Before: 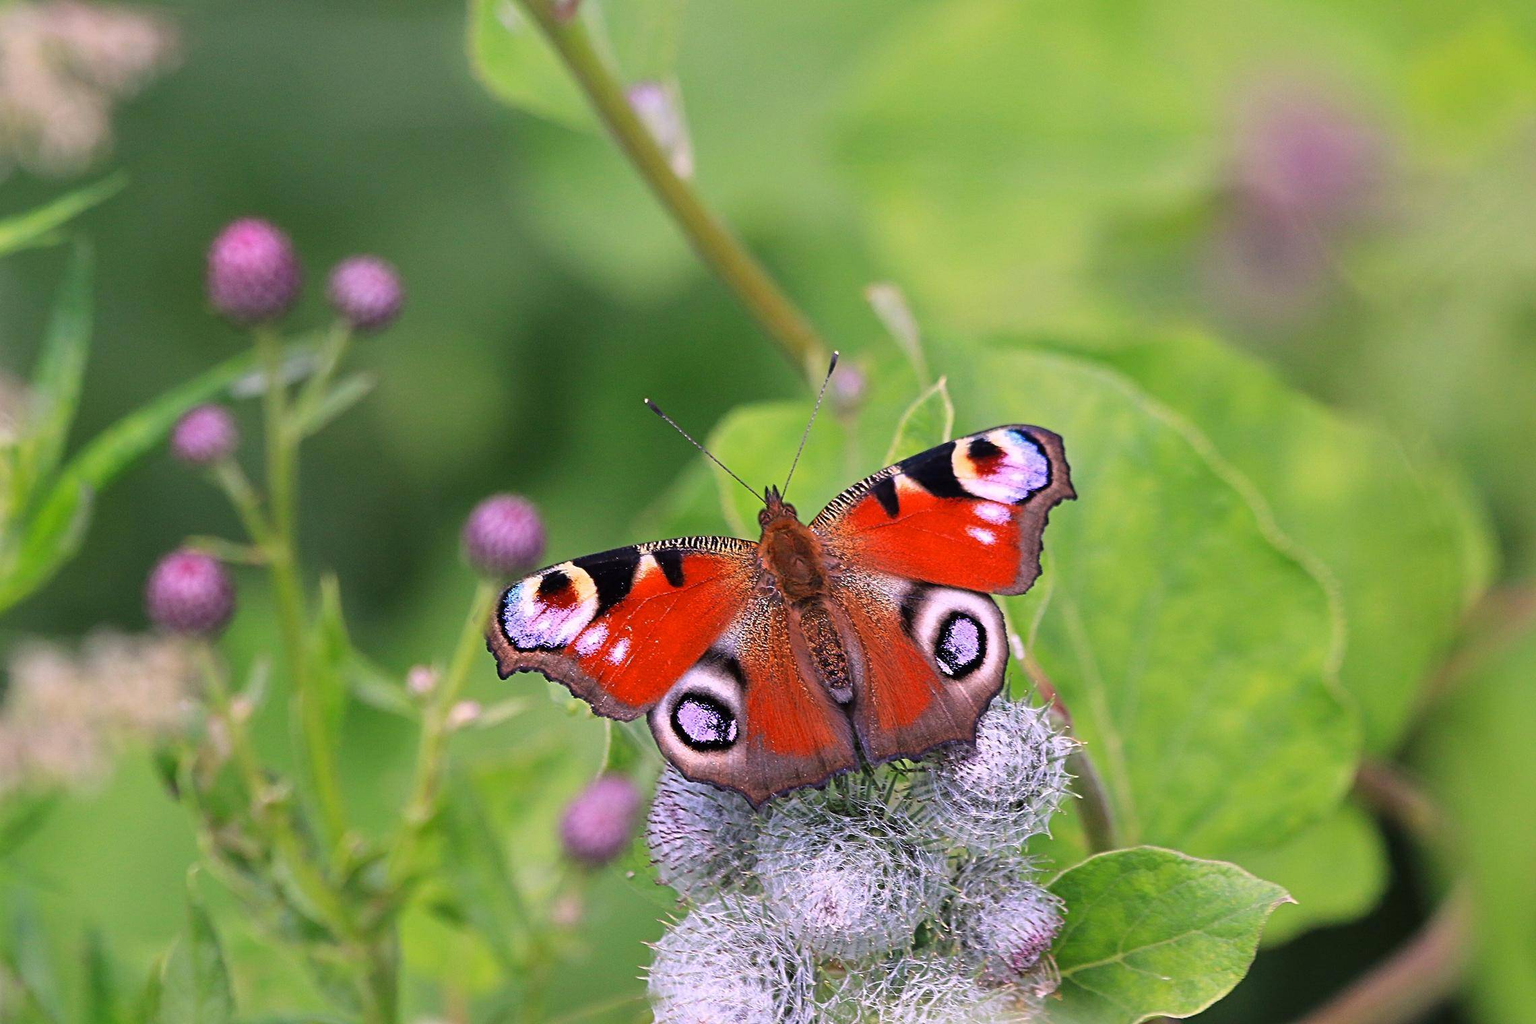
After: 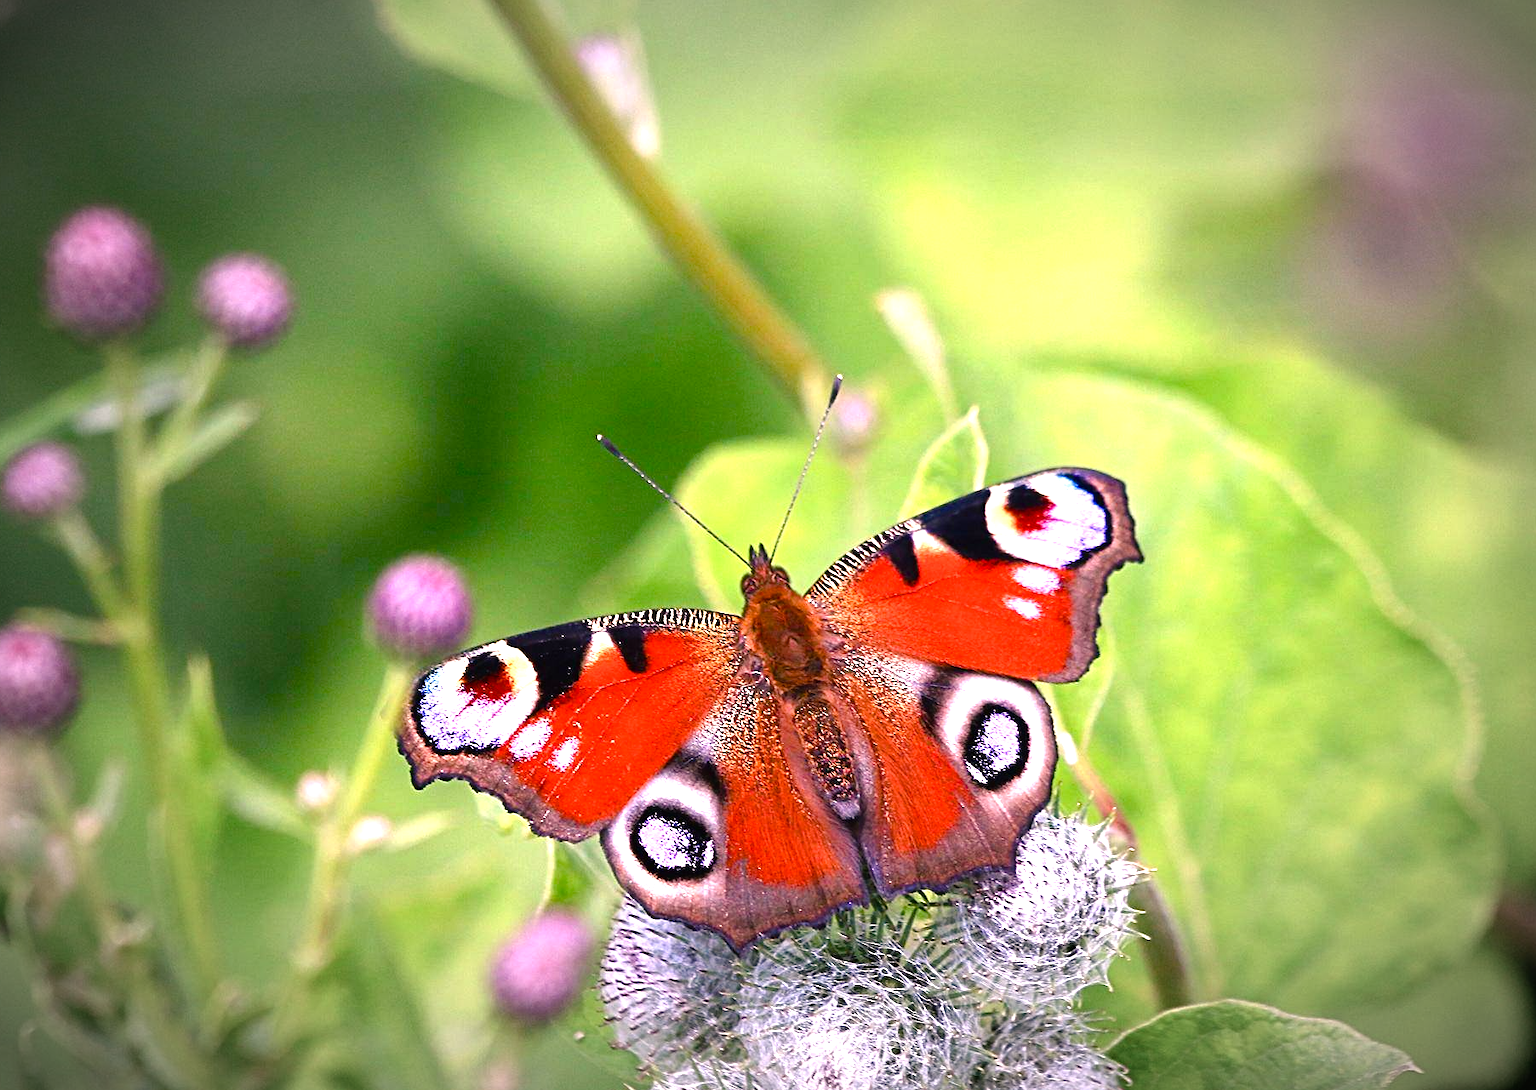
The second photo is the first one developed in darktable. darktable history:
color balance rgb: shadows lift › chroma 1%, shadows lift › hue 217.2°, power › hue 310.8°, highlights gain › chroma 2%, highlights gain › hue 44.4°, global offset › luminance 0.25%, global offset › hue 171.6°, perceptual saturation grading › global saturation 14.09%, perceptual saturation grading › highlights -30%, perceptual saturation grading › shadows 50.67%, global vibrance 25%, contrast 20%
exposure: black level correction 0, exposure 0.7 EV, compensate exposure bias true, compensate highlight preservation false
crop: left 11.225%, top 5.381%, right 9.565%, bottom 10.314%
vignetting: fall-off start 67.5%, fall-off radius 67.23%, brightness -0.813, automatic ratio true
